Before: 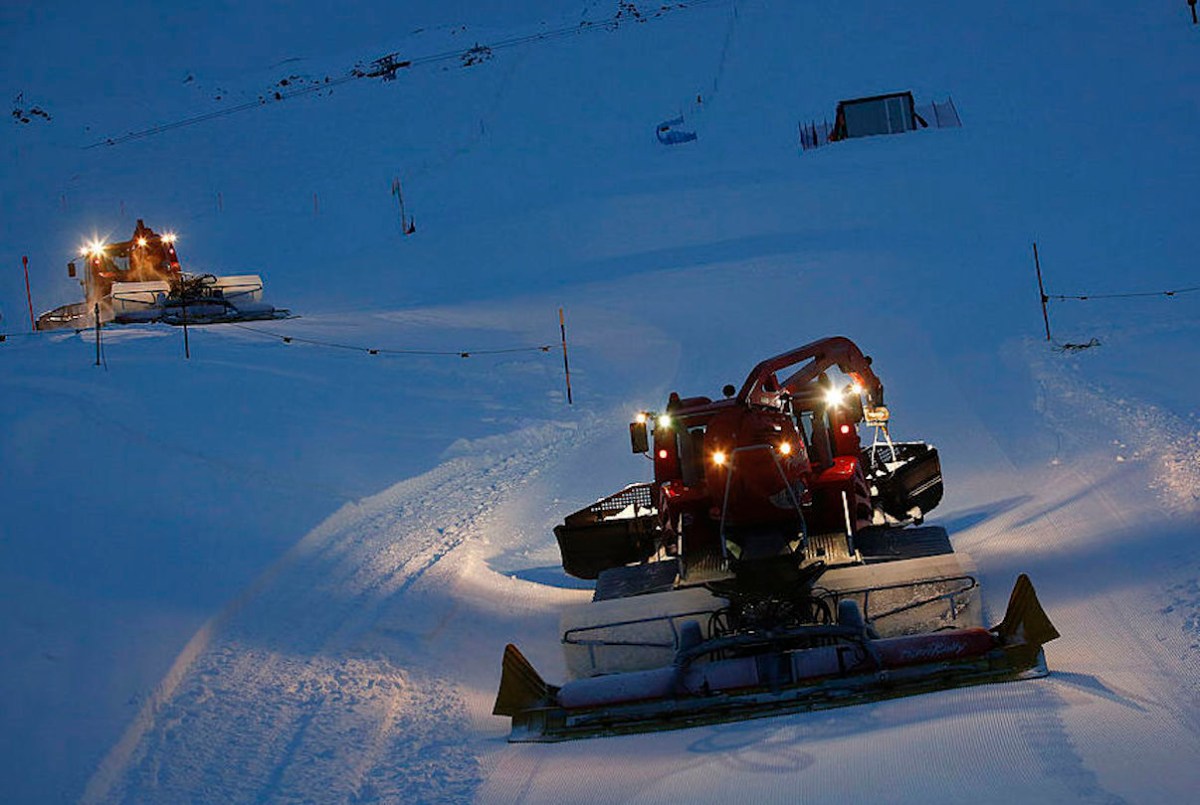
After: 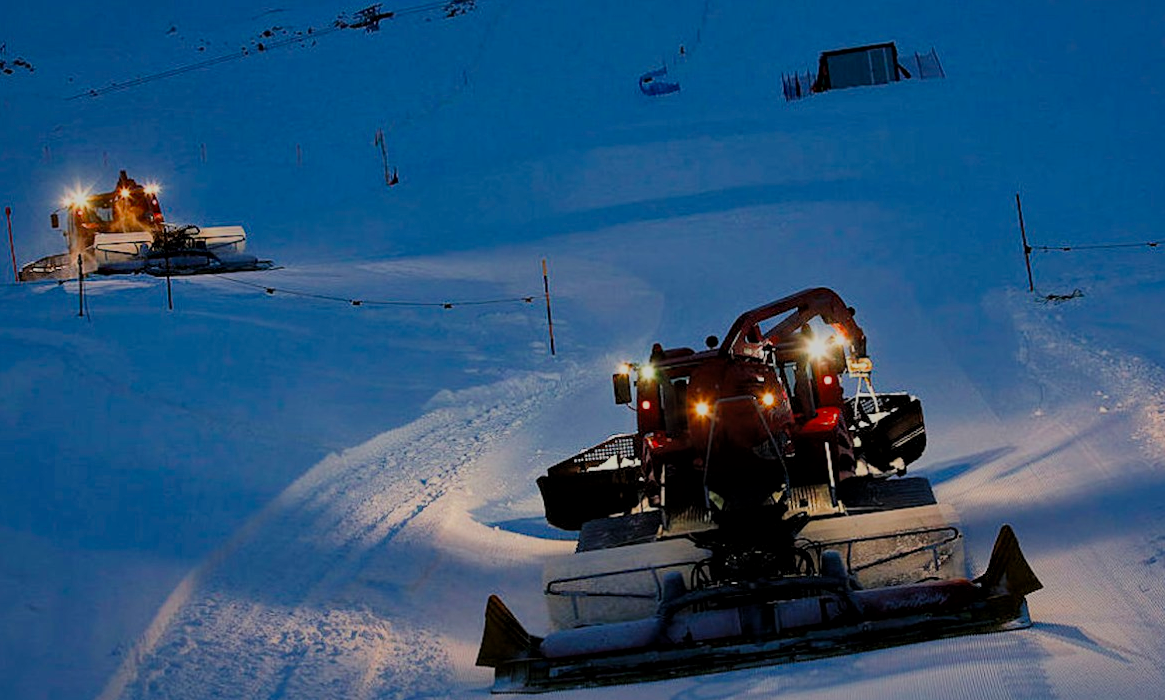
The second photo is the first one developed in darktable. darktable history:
crop: left 1.47%, top 6.102%, right 1.429%, bottom 6.883%
local contrast: mode bilateral grid, contrast 20, coarseness 50, detail 128%, midtone range 0.2
filmic rgb: middle gray luminance 29.95%, black relative exposure -8.9 EV, white relative exposure 6.98 EV, target black luminance 0%, hardness 2.94, latitude 1.94%, contrast 0.959, highlights saturation mix 5.36%, shadows ↔ highlights balance 12.69%, color science v5 (2021), contrast in shadows safe, contrast in highlights safe
